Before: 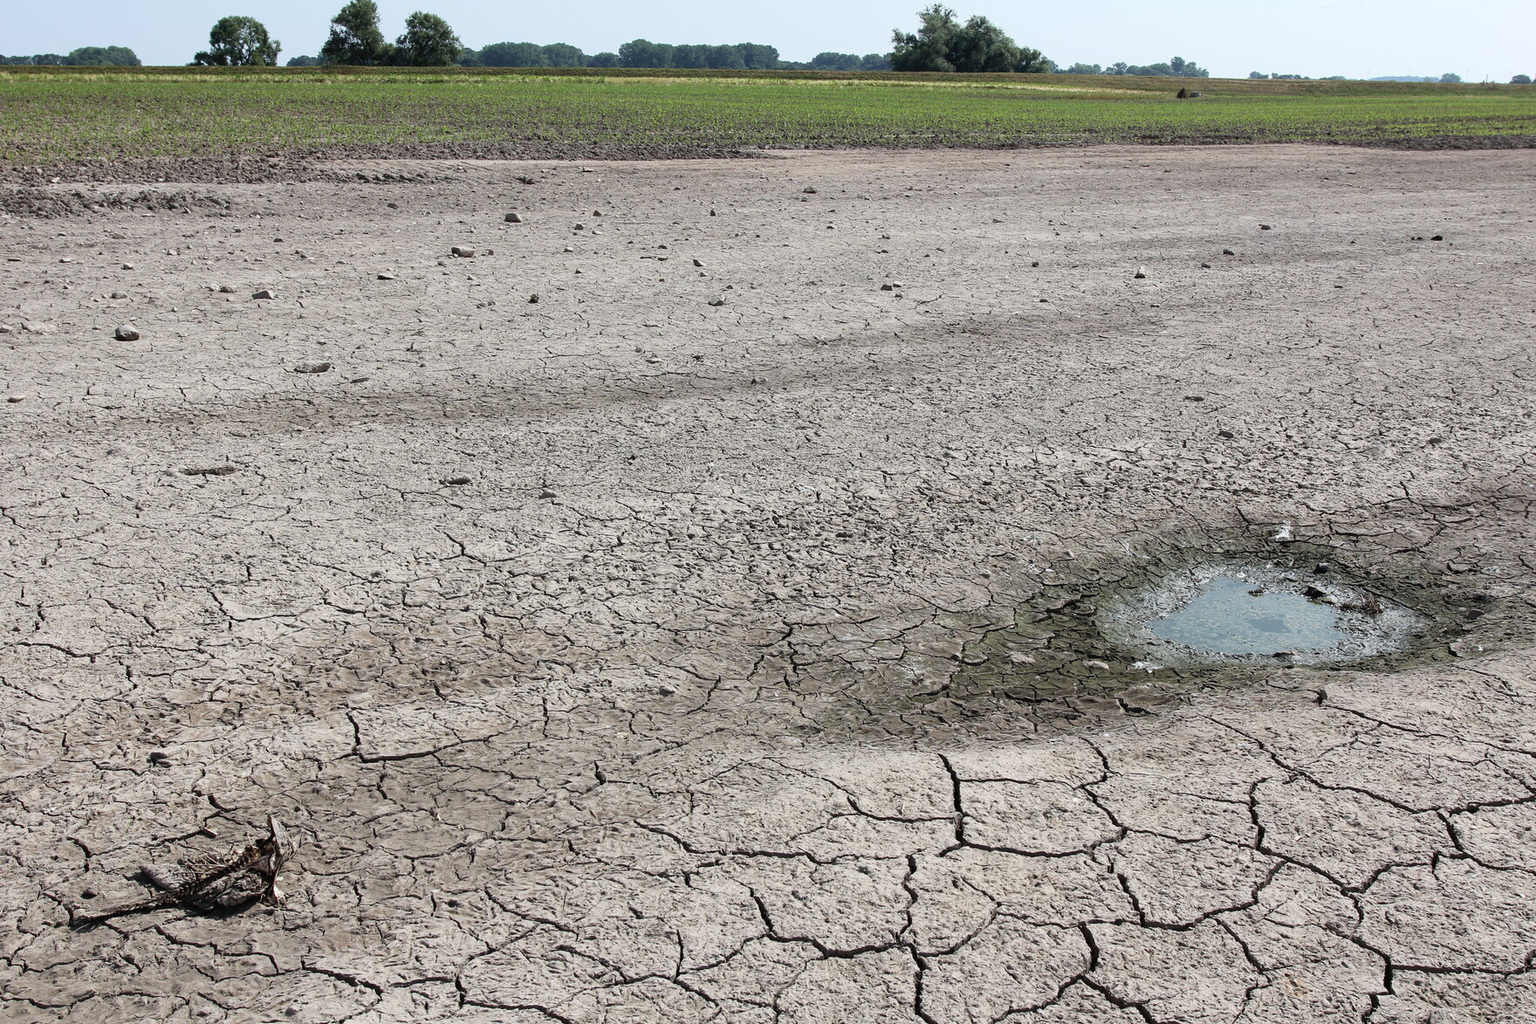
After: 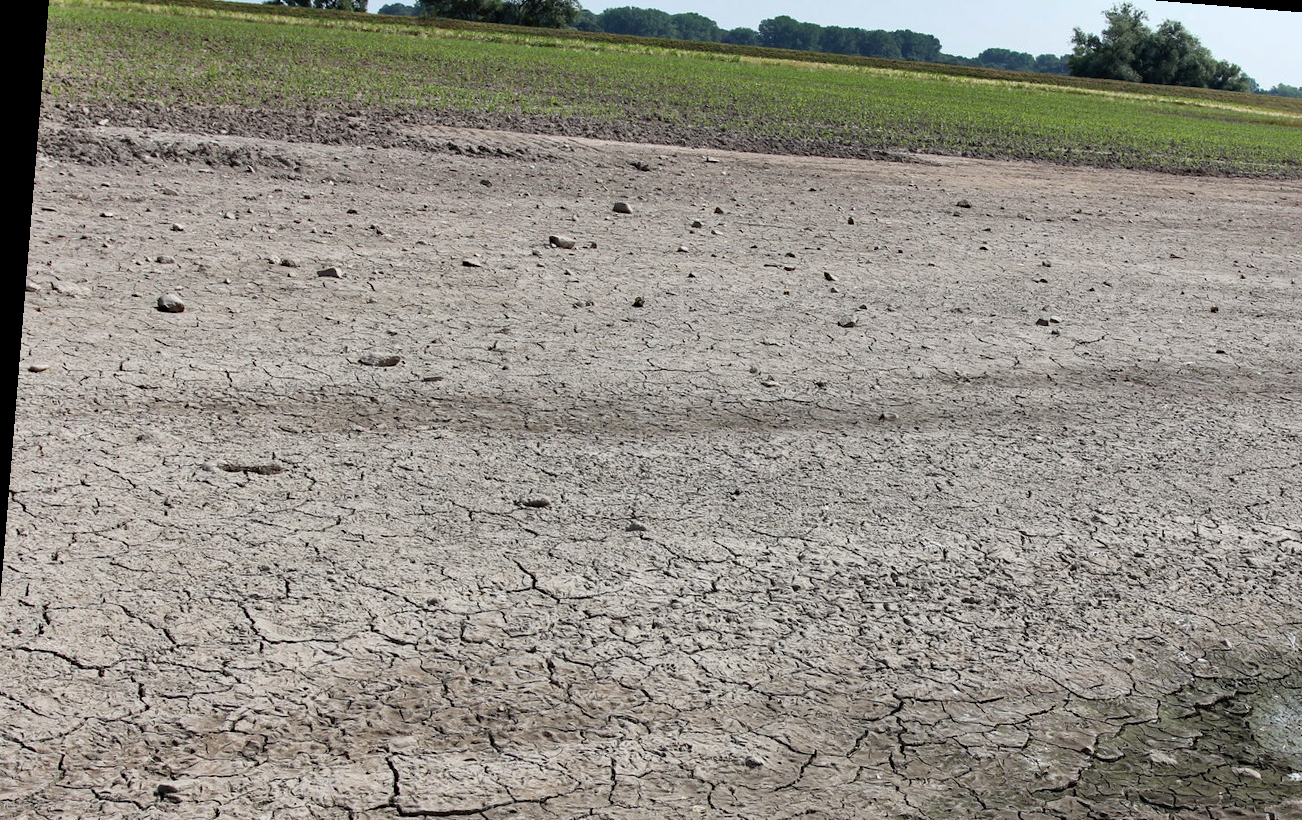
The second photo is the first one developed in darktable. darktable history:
crop and rotate: angle -4.66°, left 2.083%, top 6.82%, right 27.512%, bottom 30.607%
haze removal: strength 0.288, distance 0.249, compatibility mode true, adaptive false
shadows and highlights: soften with gaussian
